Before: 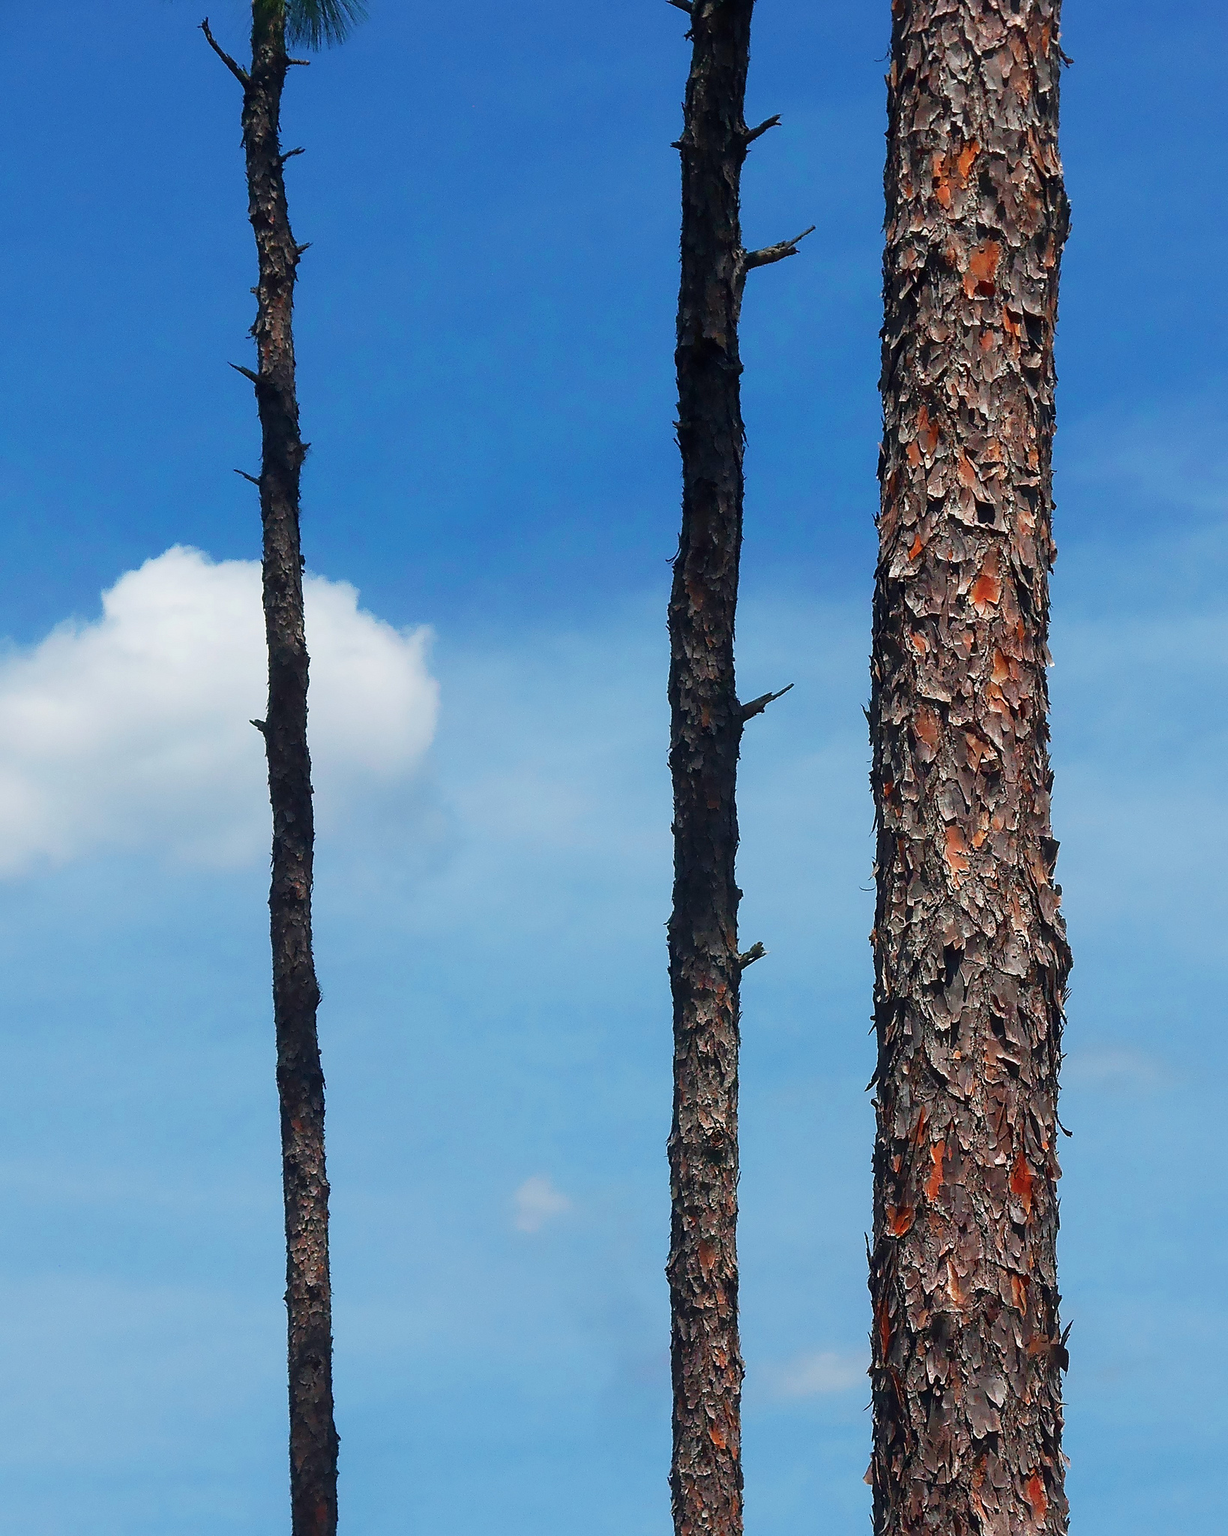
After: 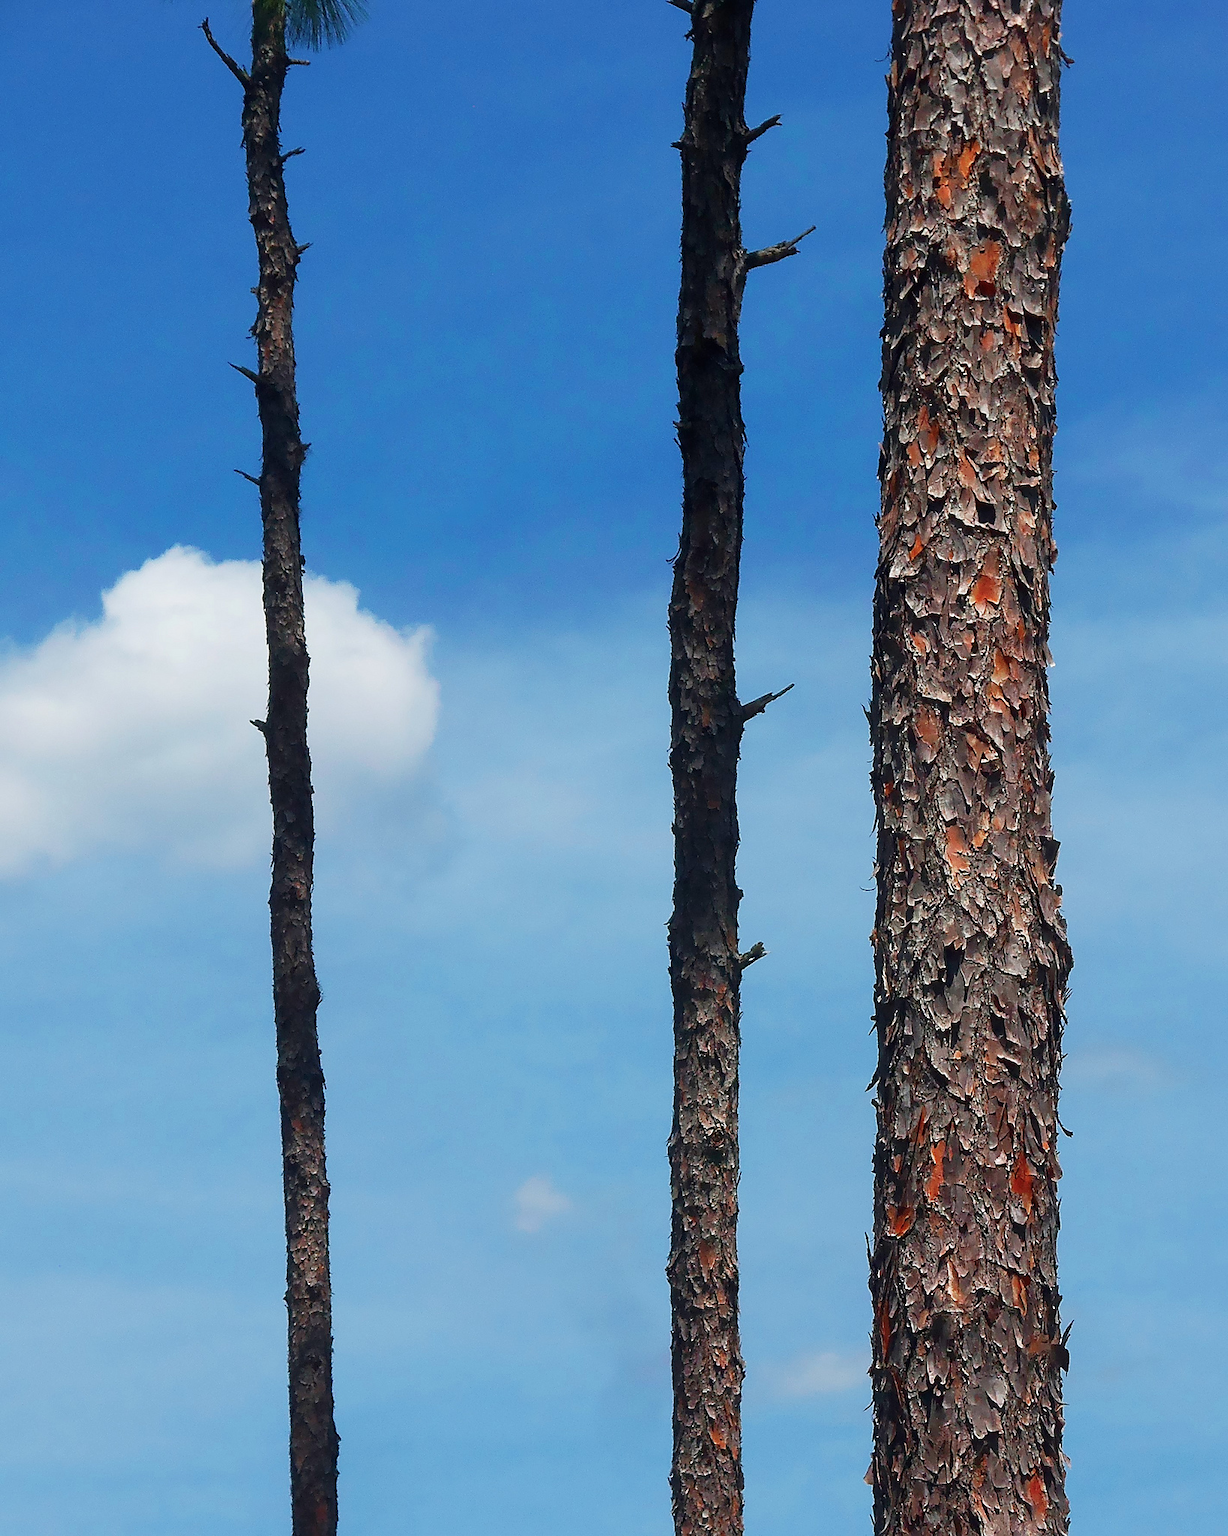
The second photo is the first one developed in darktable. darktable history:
sharpen: radius 2.874, amount 0.871, threshold 47.344
